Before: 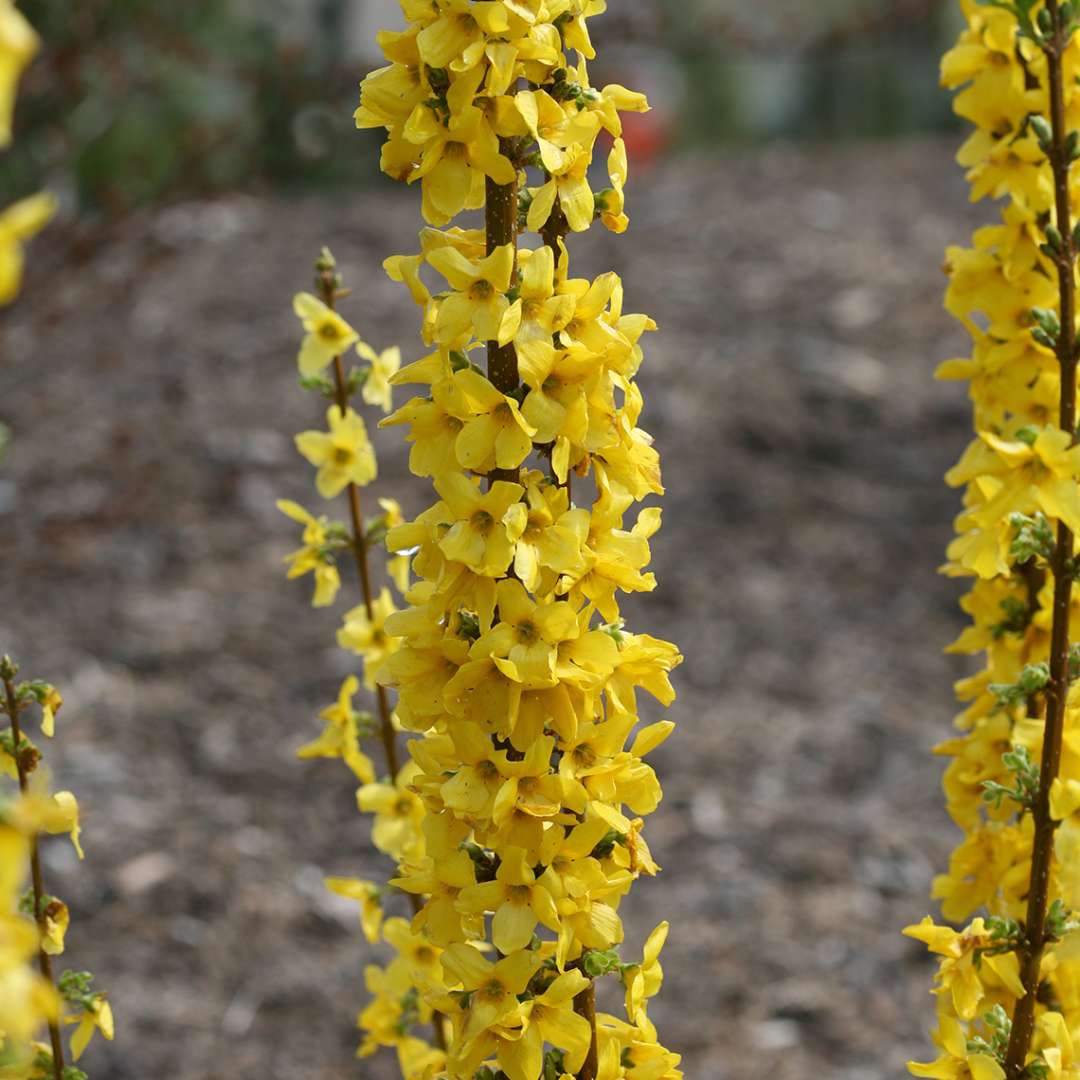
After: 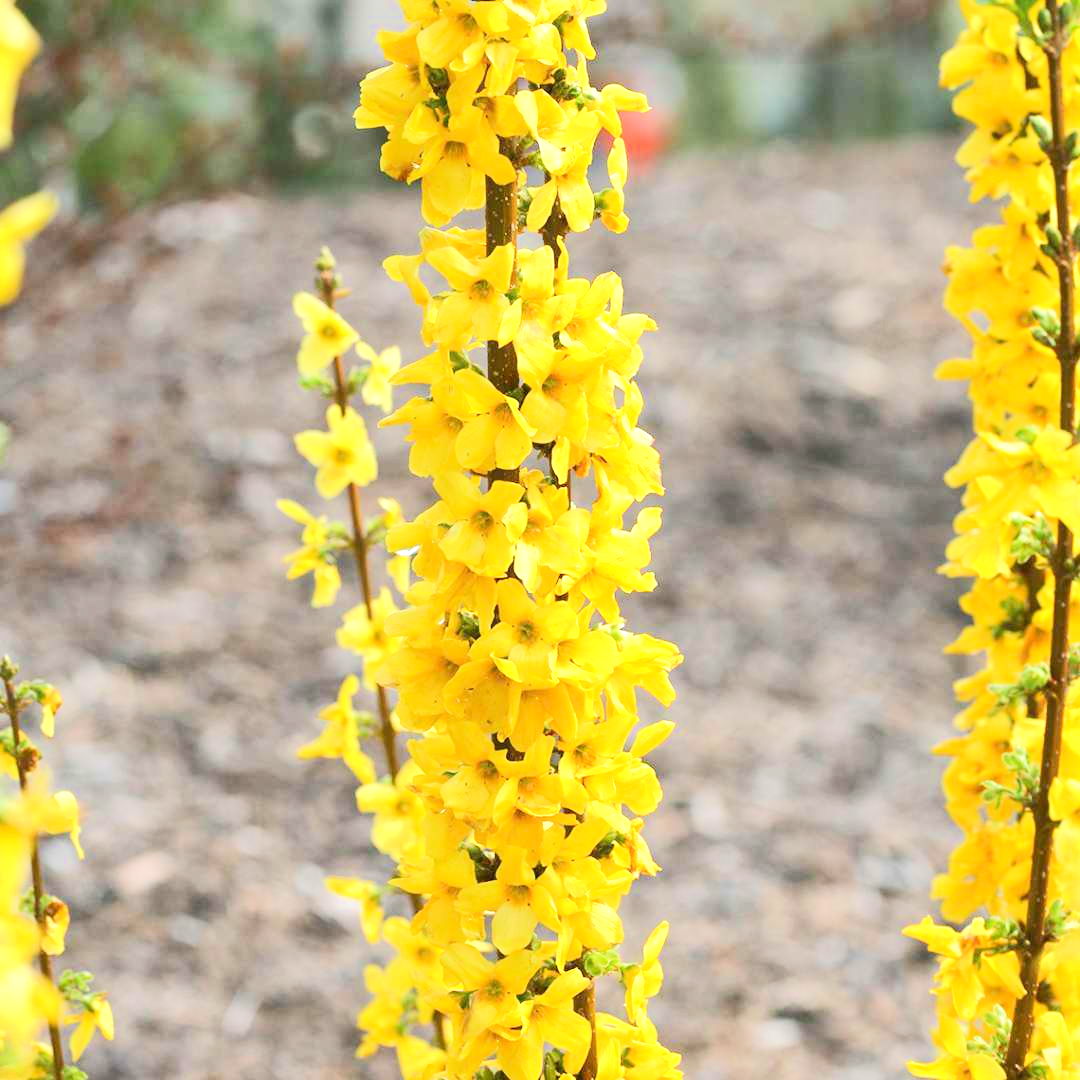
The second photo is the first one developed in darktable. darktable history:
tone equalizer: -8 EV 1.99 EV, -7 EV 1.98 EV, -6 EV 1.96 EV, -5 EV 1.97 EV, -4 EV 1.98 EV, -3 EV 1.48 EV, -2 EV 0.985 EV, -1 EV 0.51 EV, edges refinement/feathering 500, mask exposure compensation -1.57 EV, preserve details no
